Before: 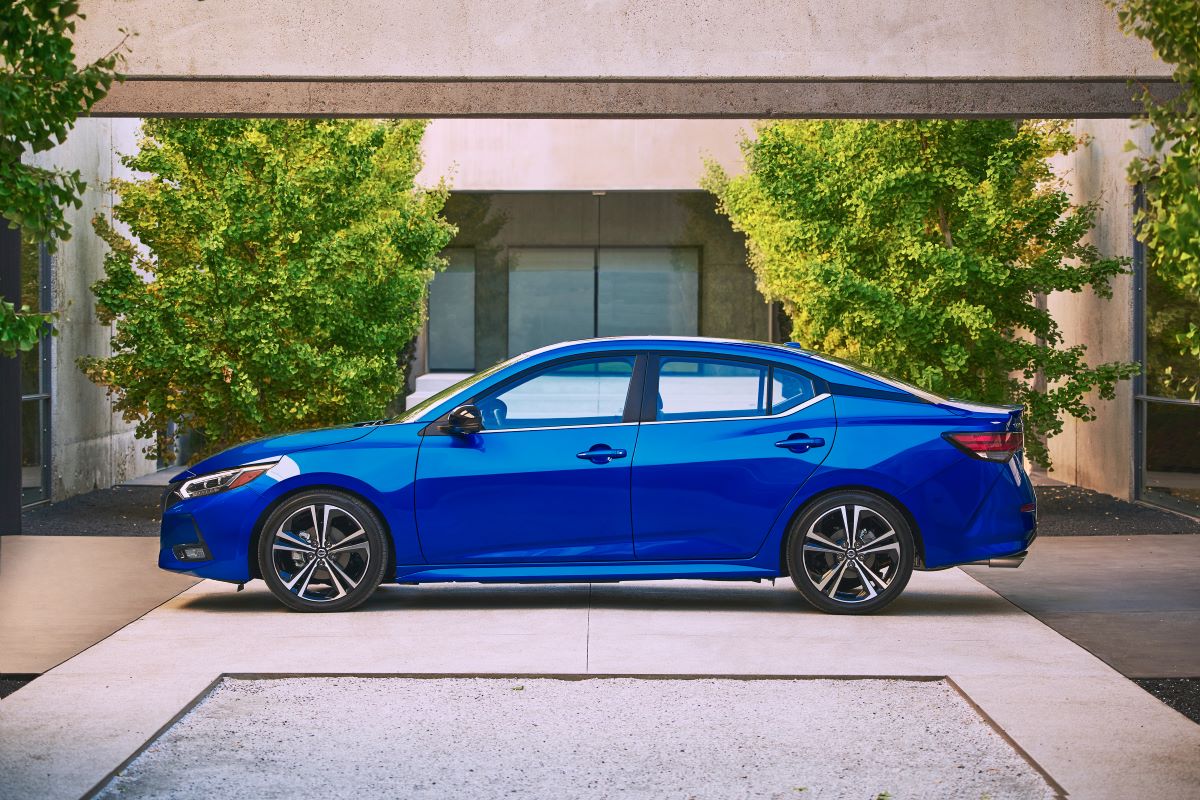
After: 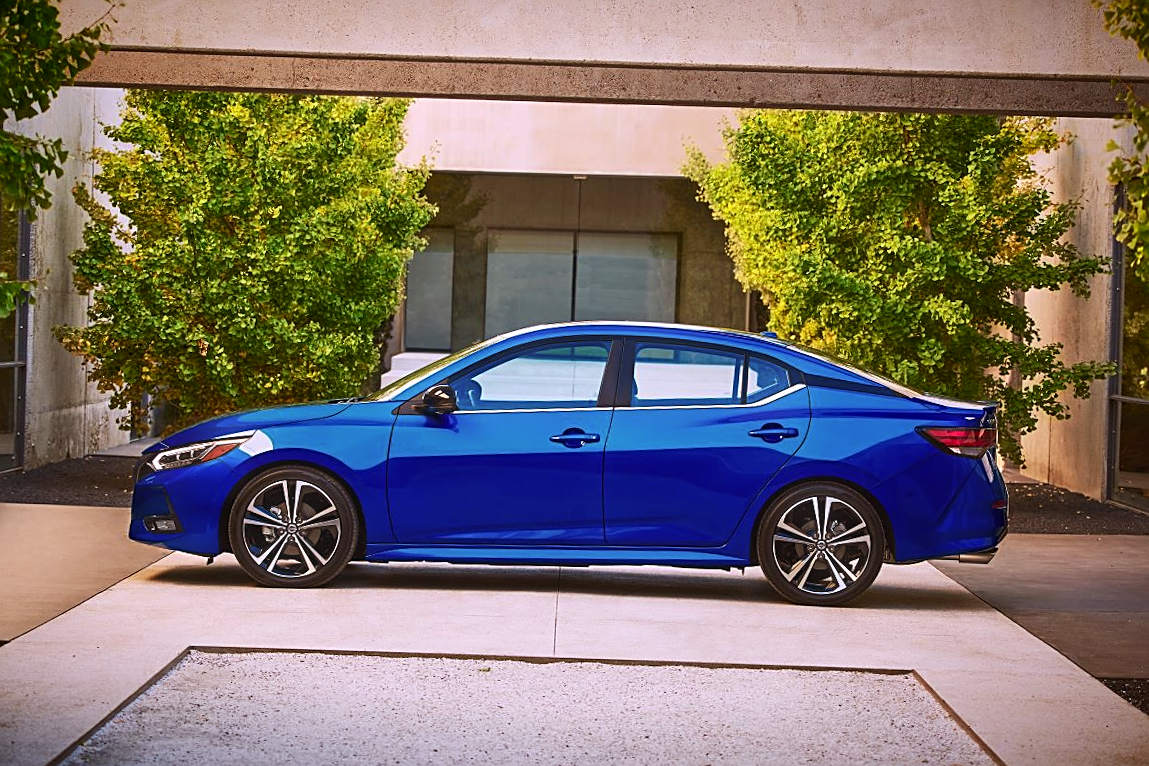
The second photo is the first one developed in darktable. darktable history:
tone equalizer: on, module defaults
bloom: size 3%, threshold 100%, strength 0%
sharpen: radius 1.967
crop and rotate: angle -1.69°
contrast brightness saturation: contrast 0.08, saturation 0.02
rgb levels: mode RGB, independent channels, levels [[0, 0.5, 1], [0, 0.521, 1], [0, 0.536, 1]]
vignetting: fall-off start 98.29%, fall-off radius 100%, brightness -1, saturation 0.5, width/height ratio 1.428
